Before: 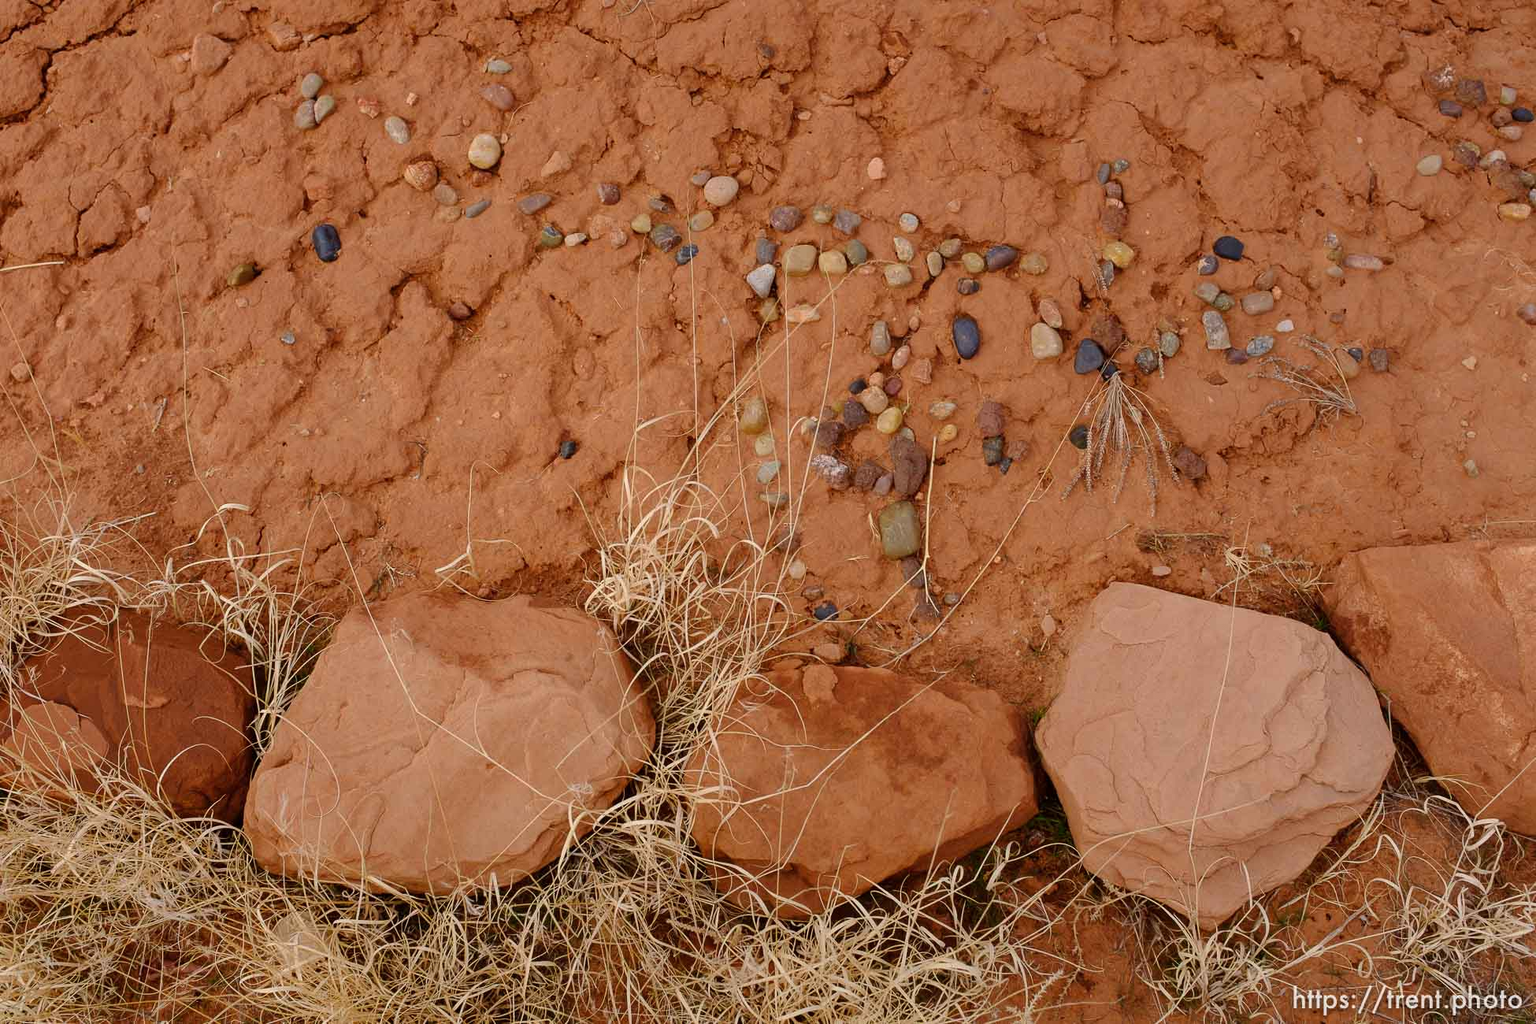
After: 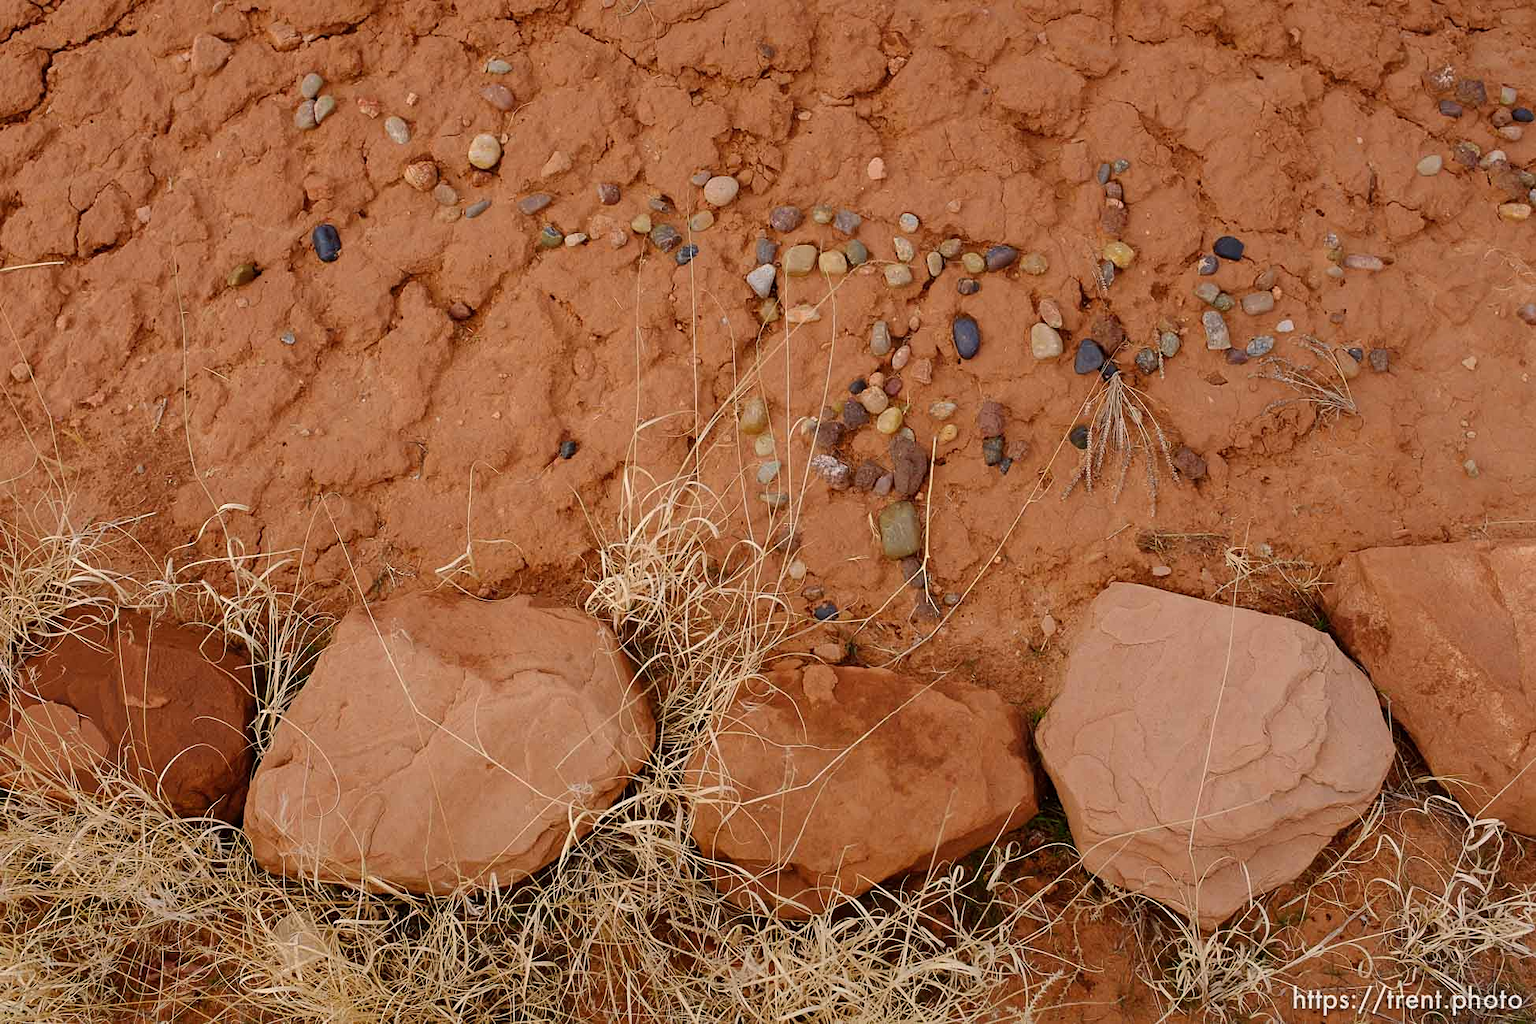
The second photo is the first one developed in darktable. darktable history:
sharpen: amount 0.203
tone equalizer: edges refinement/feathering 500, mask exposure compensation -1.57 EV, preserve details no
